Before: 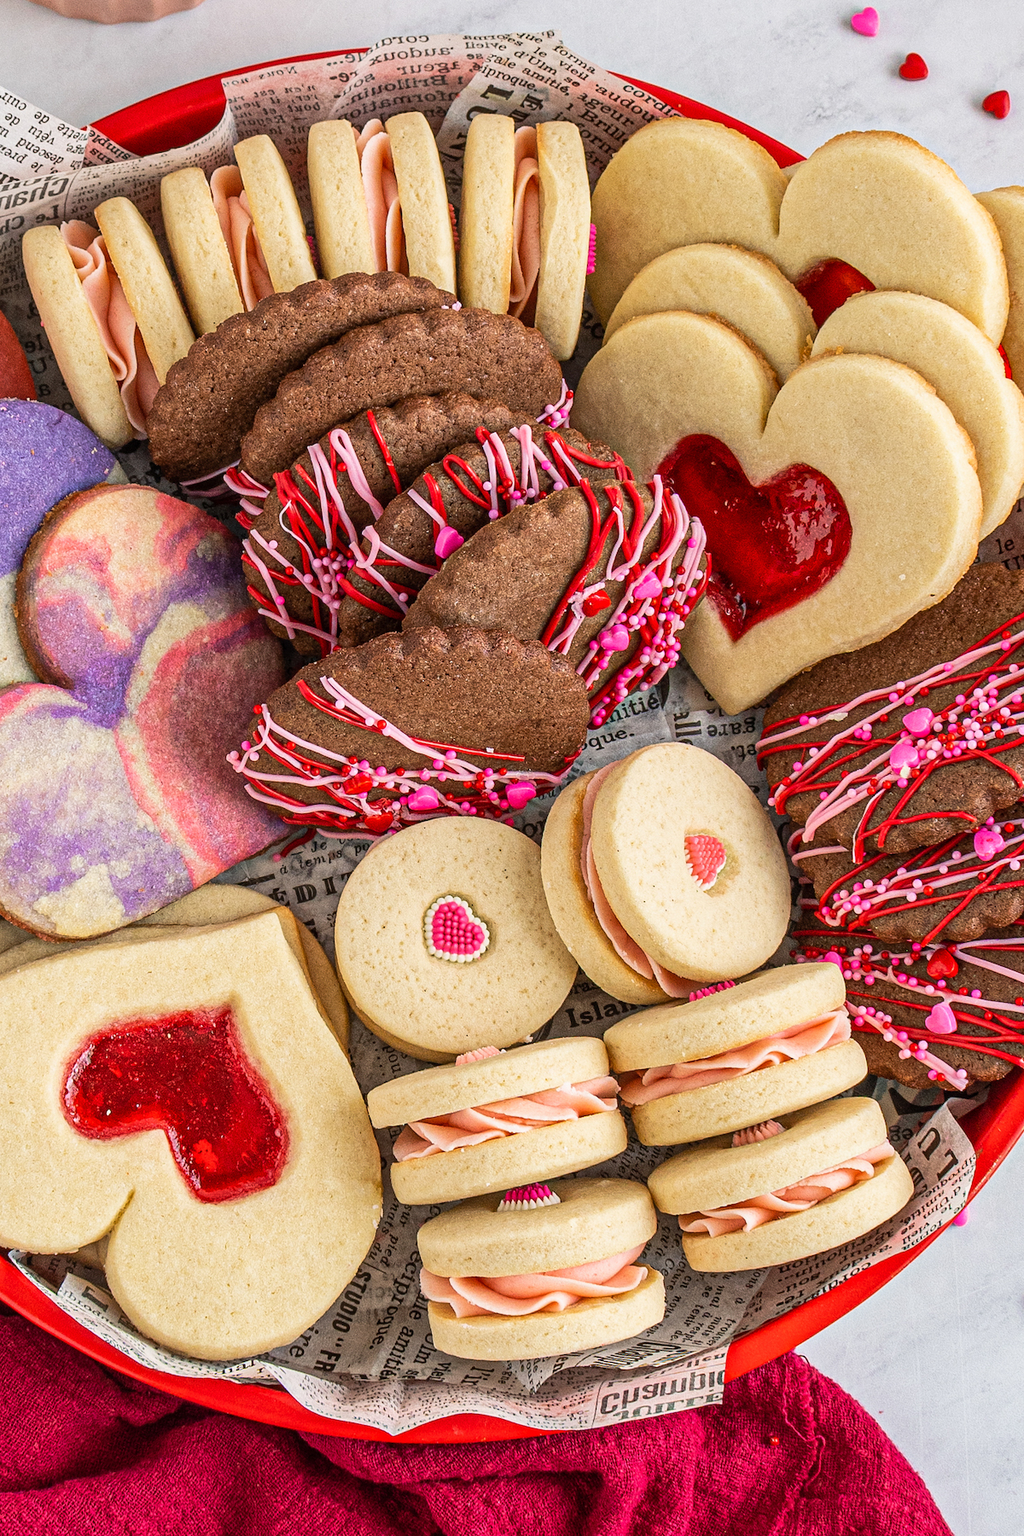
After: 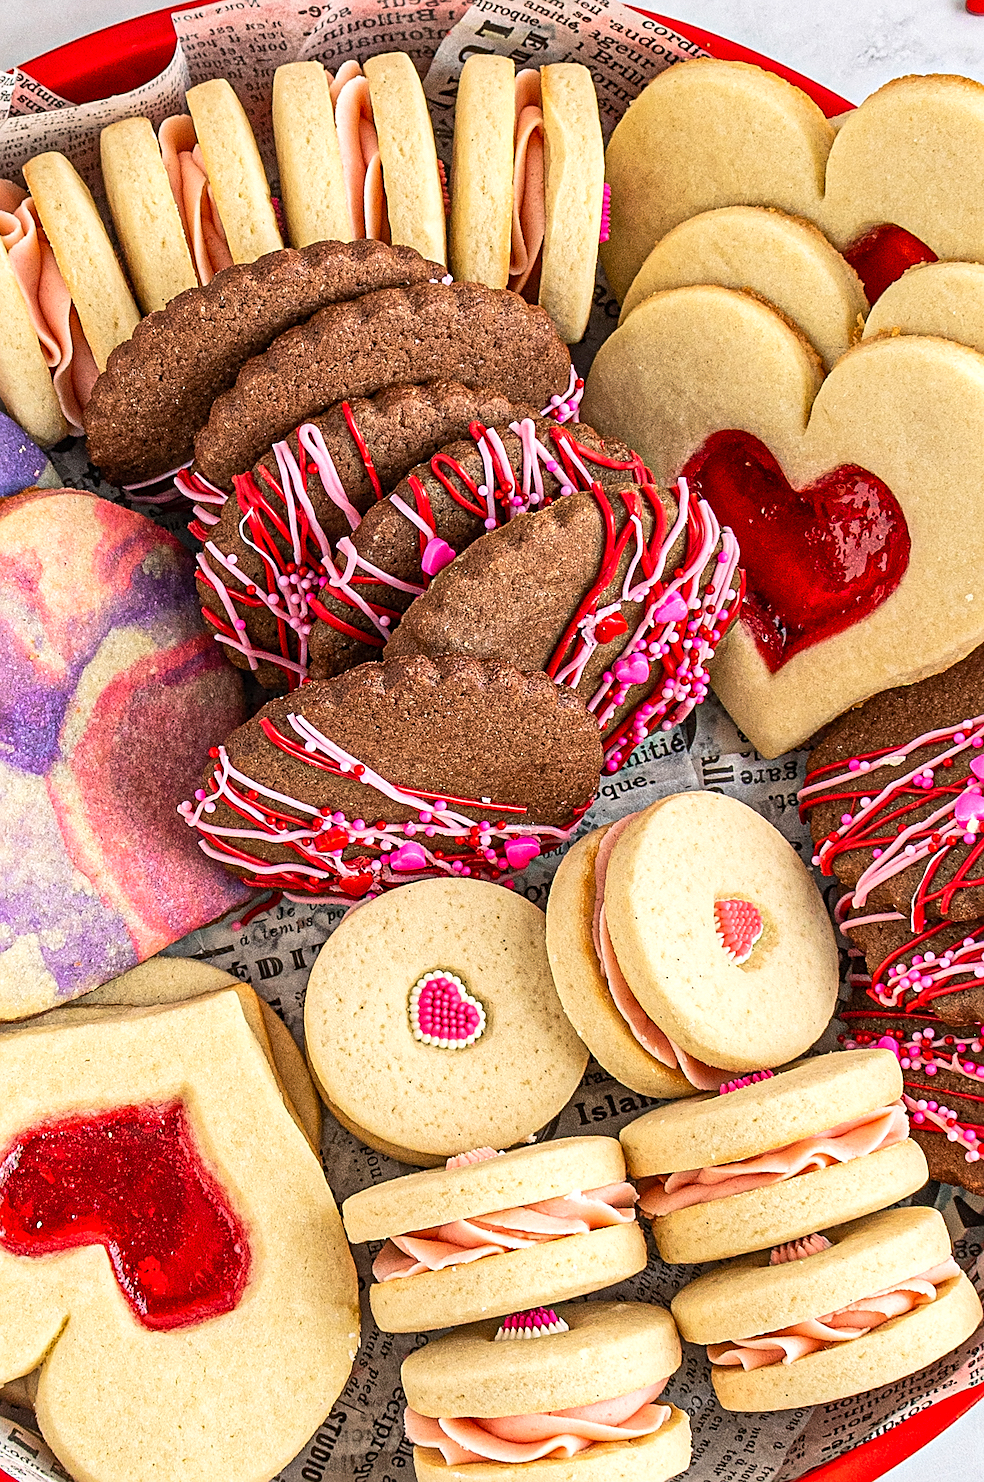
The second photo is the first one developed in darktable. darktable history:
crop and rotate: left 7.392%, top 4.428%, right 10.598%, bottom 13.227%
contrast brightness saturation: contrast 0.099, brightness 0.027, saturation 0.085
sharpen: on, module defaults
levels: levels [0, 0.474, 0.947]
